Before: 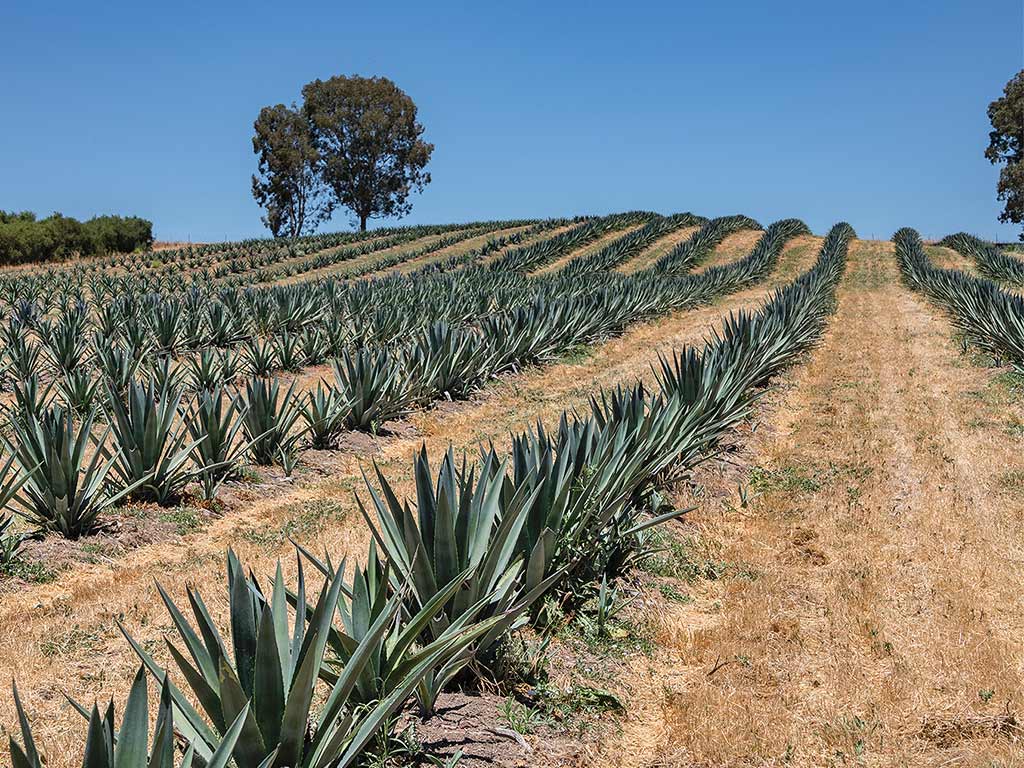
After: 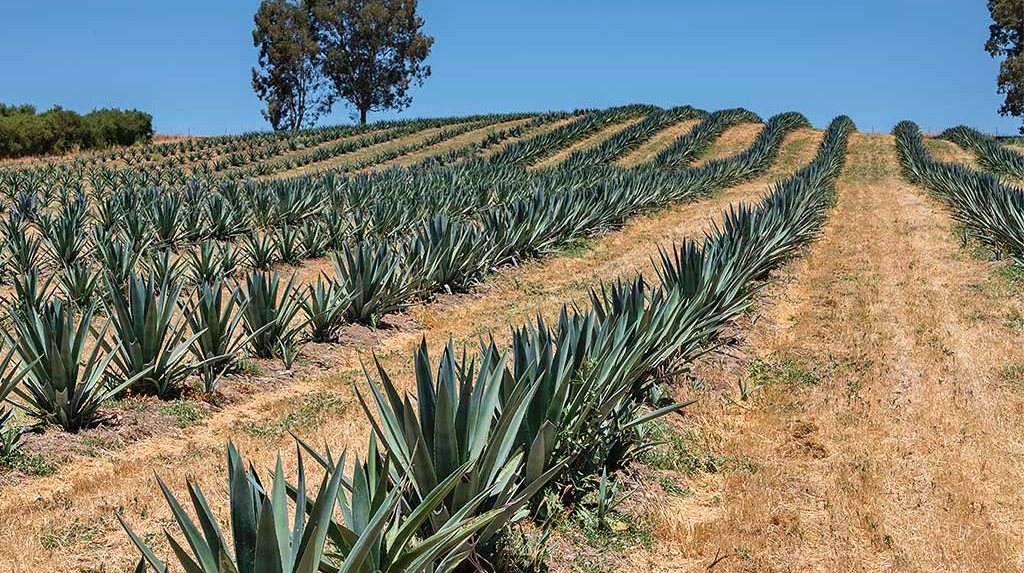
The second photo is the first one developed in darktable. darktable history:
velvia: on, module defaults
crop: top 14.014%, bottom 11.268%
